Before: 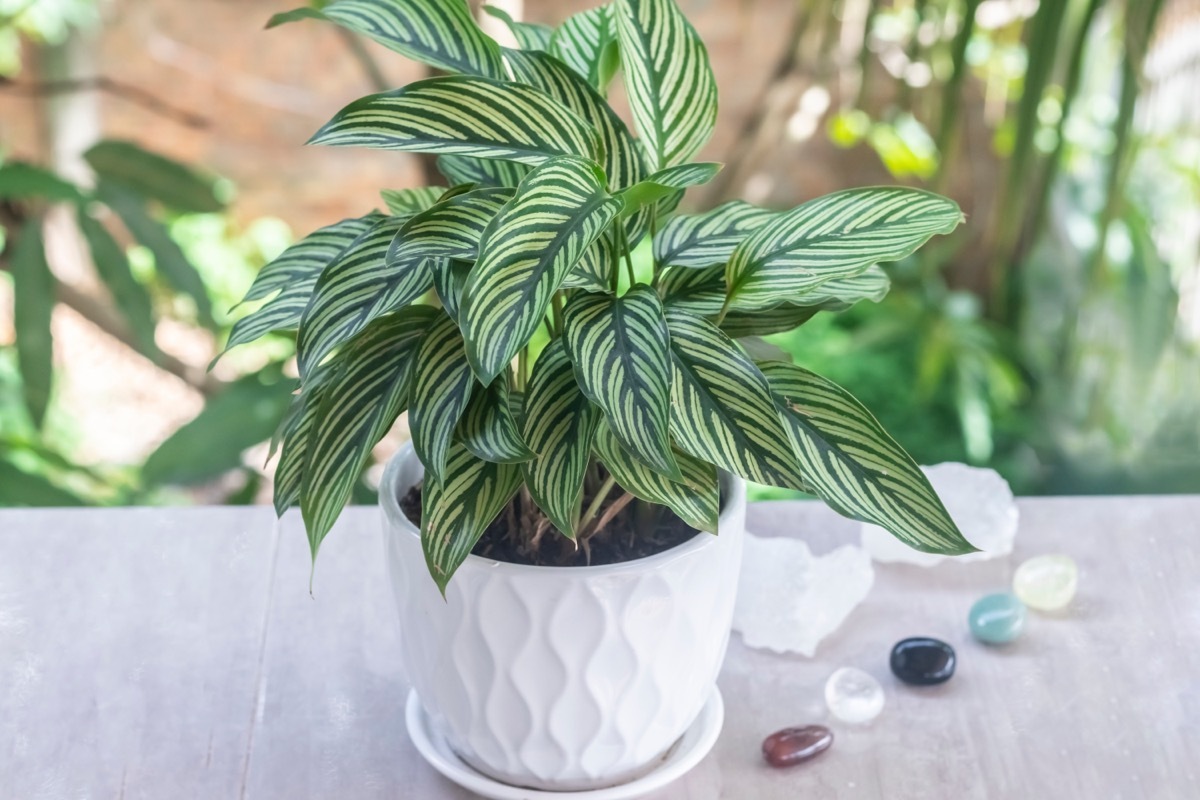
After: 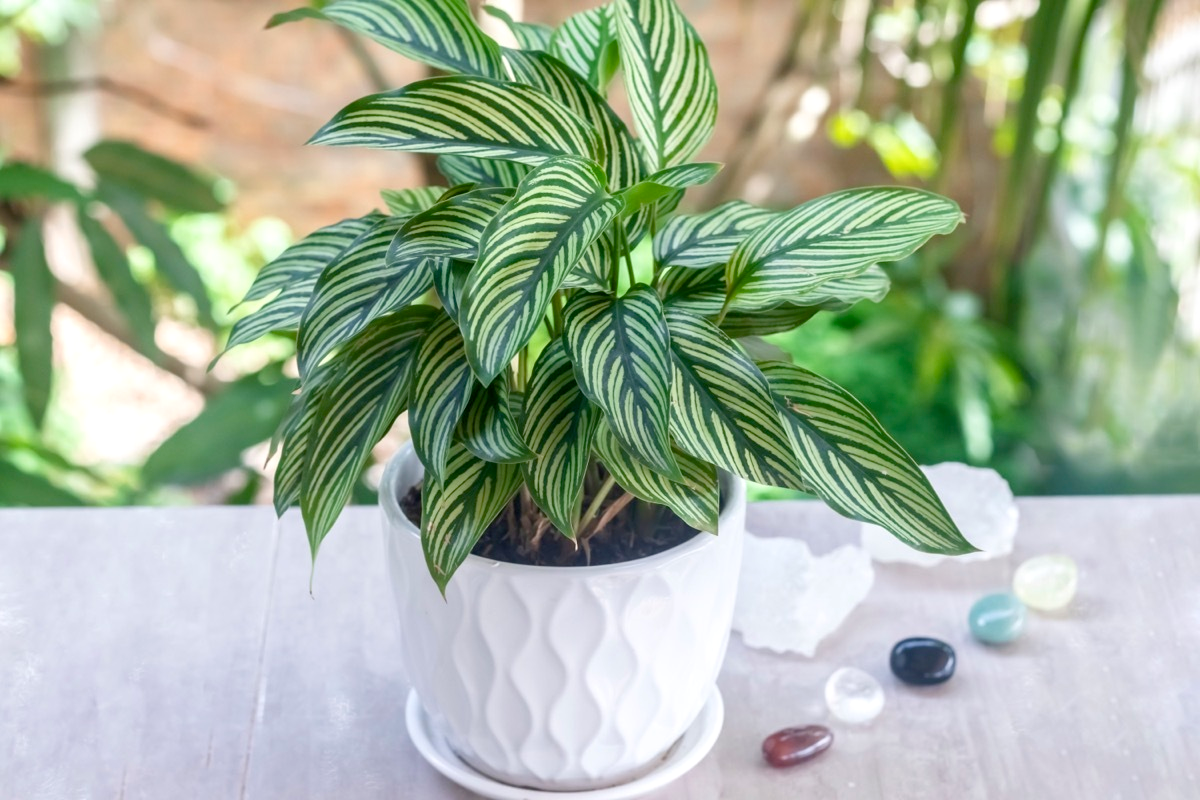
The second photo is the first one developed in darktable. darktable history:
color balance rgb: global offset › luminance -0.508%, perceptual saturation grading › global saturation 20%, perceptual saturation grading › highlights -25.811%, perceptual saturation grading › shadows 25.342%, global vibrance 14.822%
exposure: exposure 0.129 EV, compensate highlight preservation false
